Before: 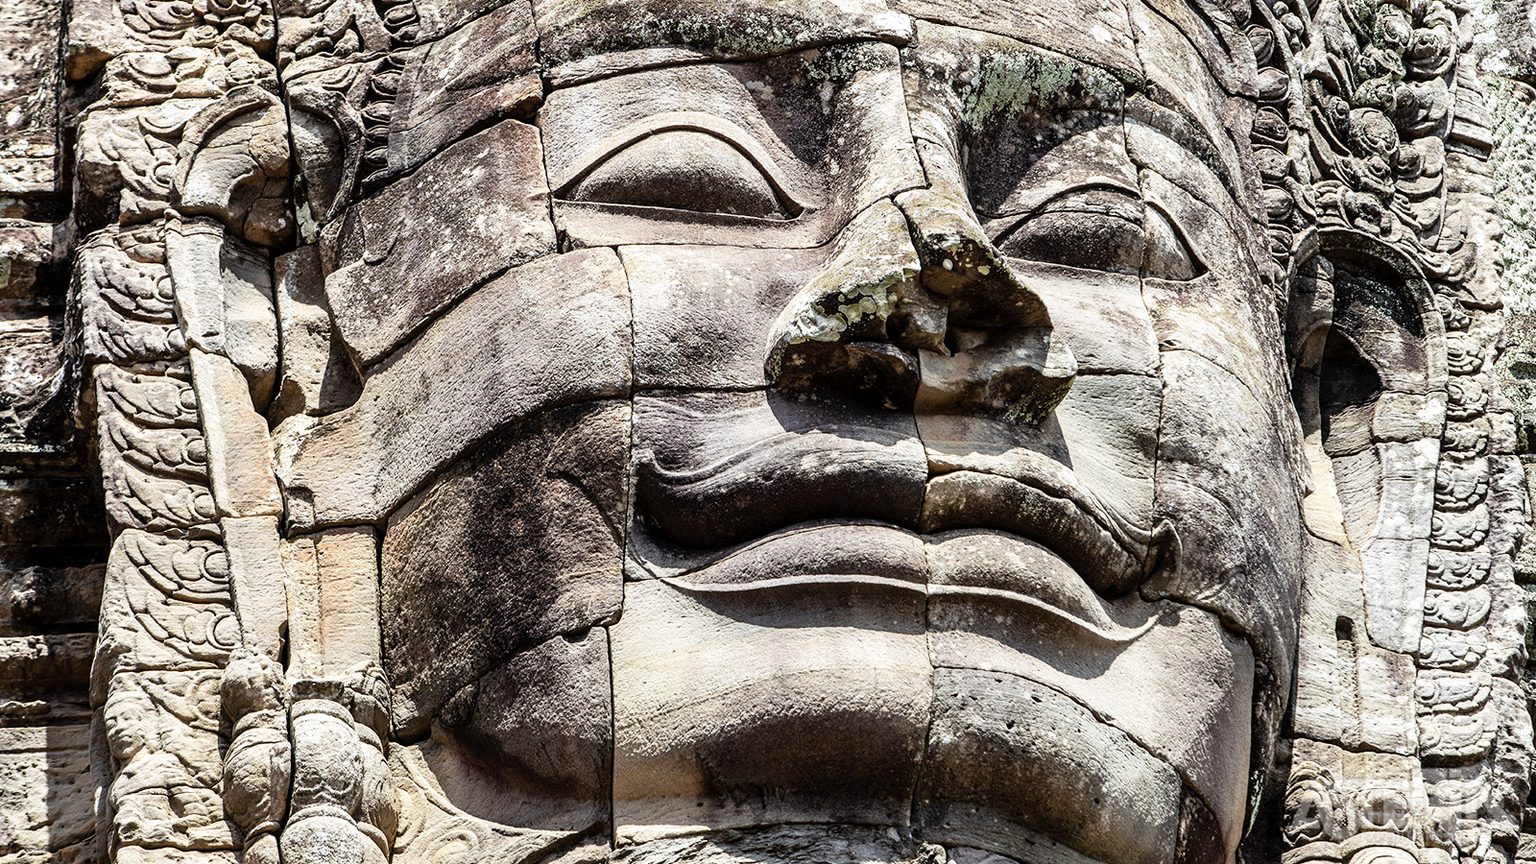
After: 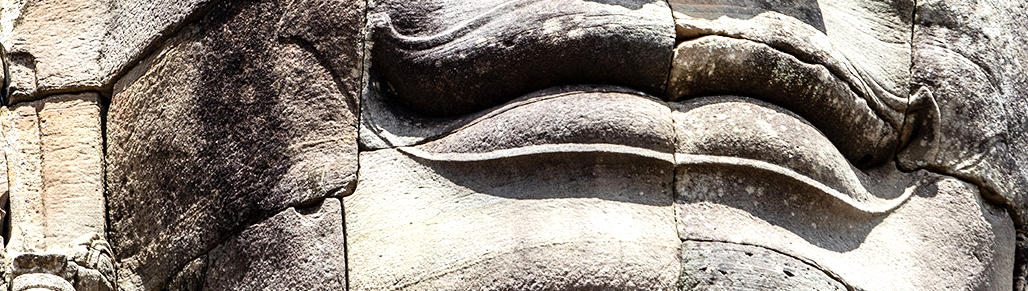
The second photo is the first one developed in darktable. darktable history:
crop: left 18.194%, top 50.641%, right 17.52%, bottom 16.924%
exposure: exposure 0.237 EV, compensate exposure bias true, compensate highlight preservation false
